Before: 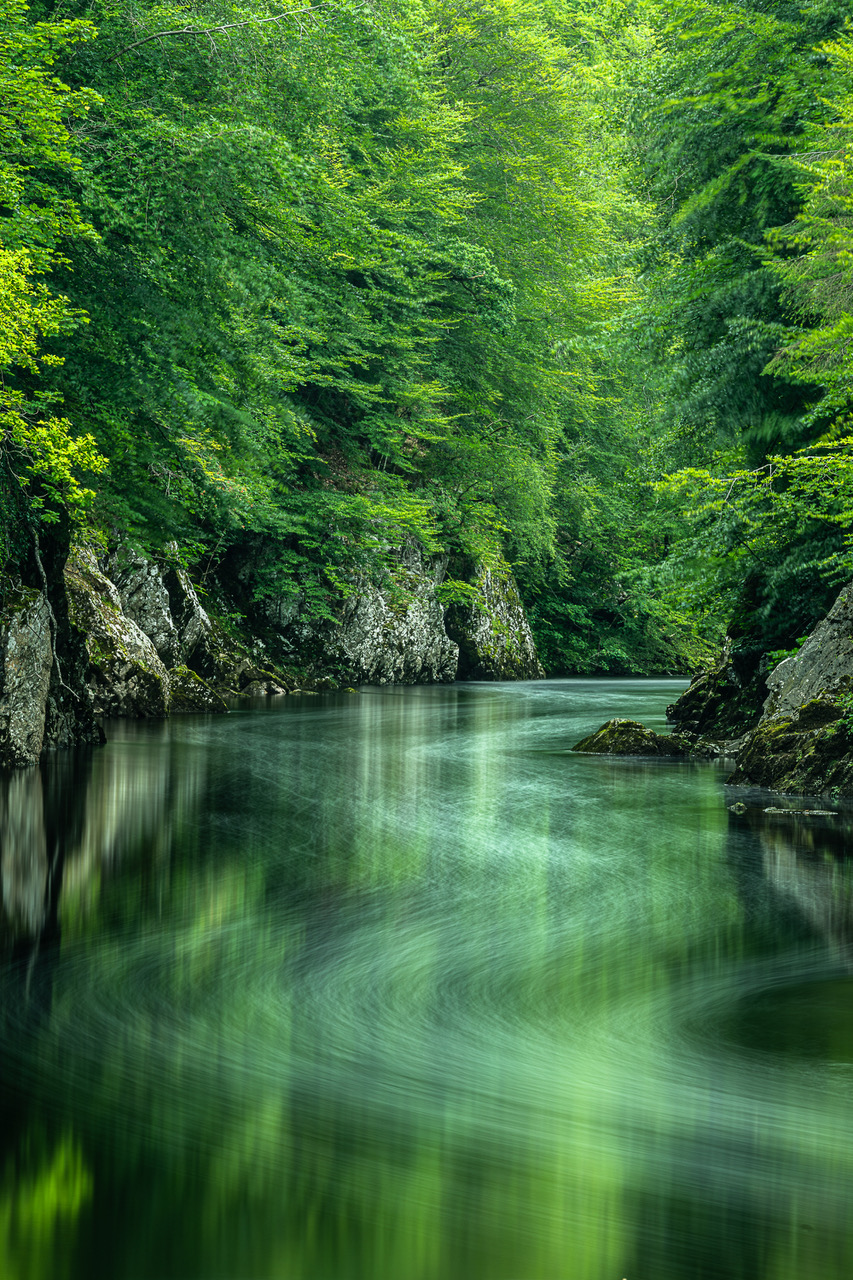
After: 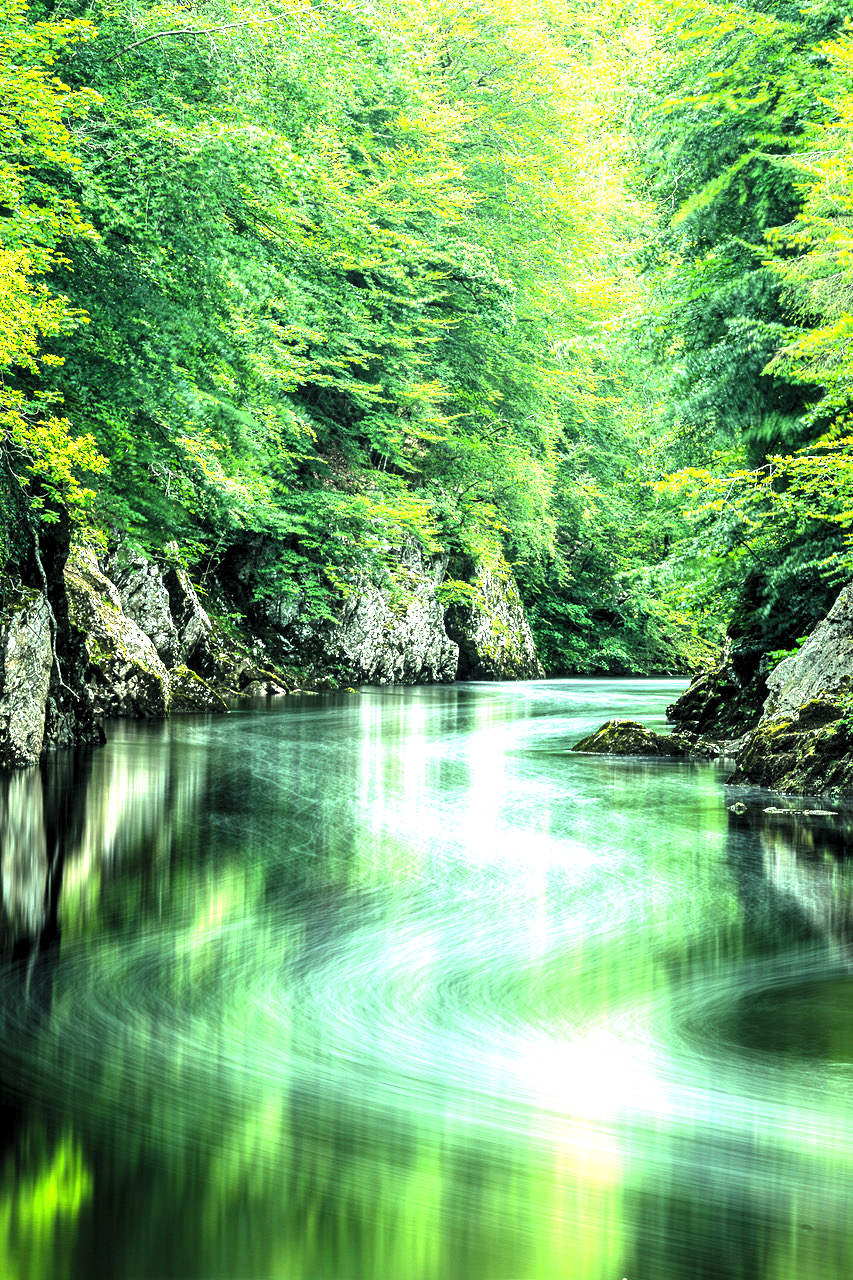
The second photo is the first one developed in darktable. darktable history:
exposure: exposure 2.196 EV, compensate highlight preservation false
levels: black 3.81%, levels [0.116, 0.574, 1]
